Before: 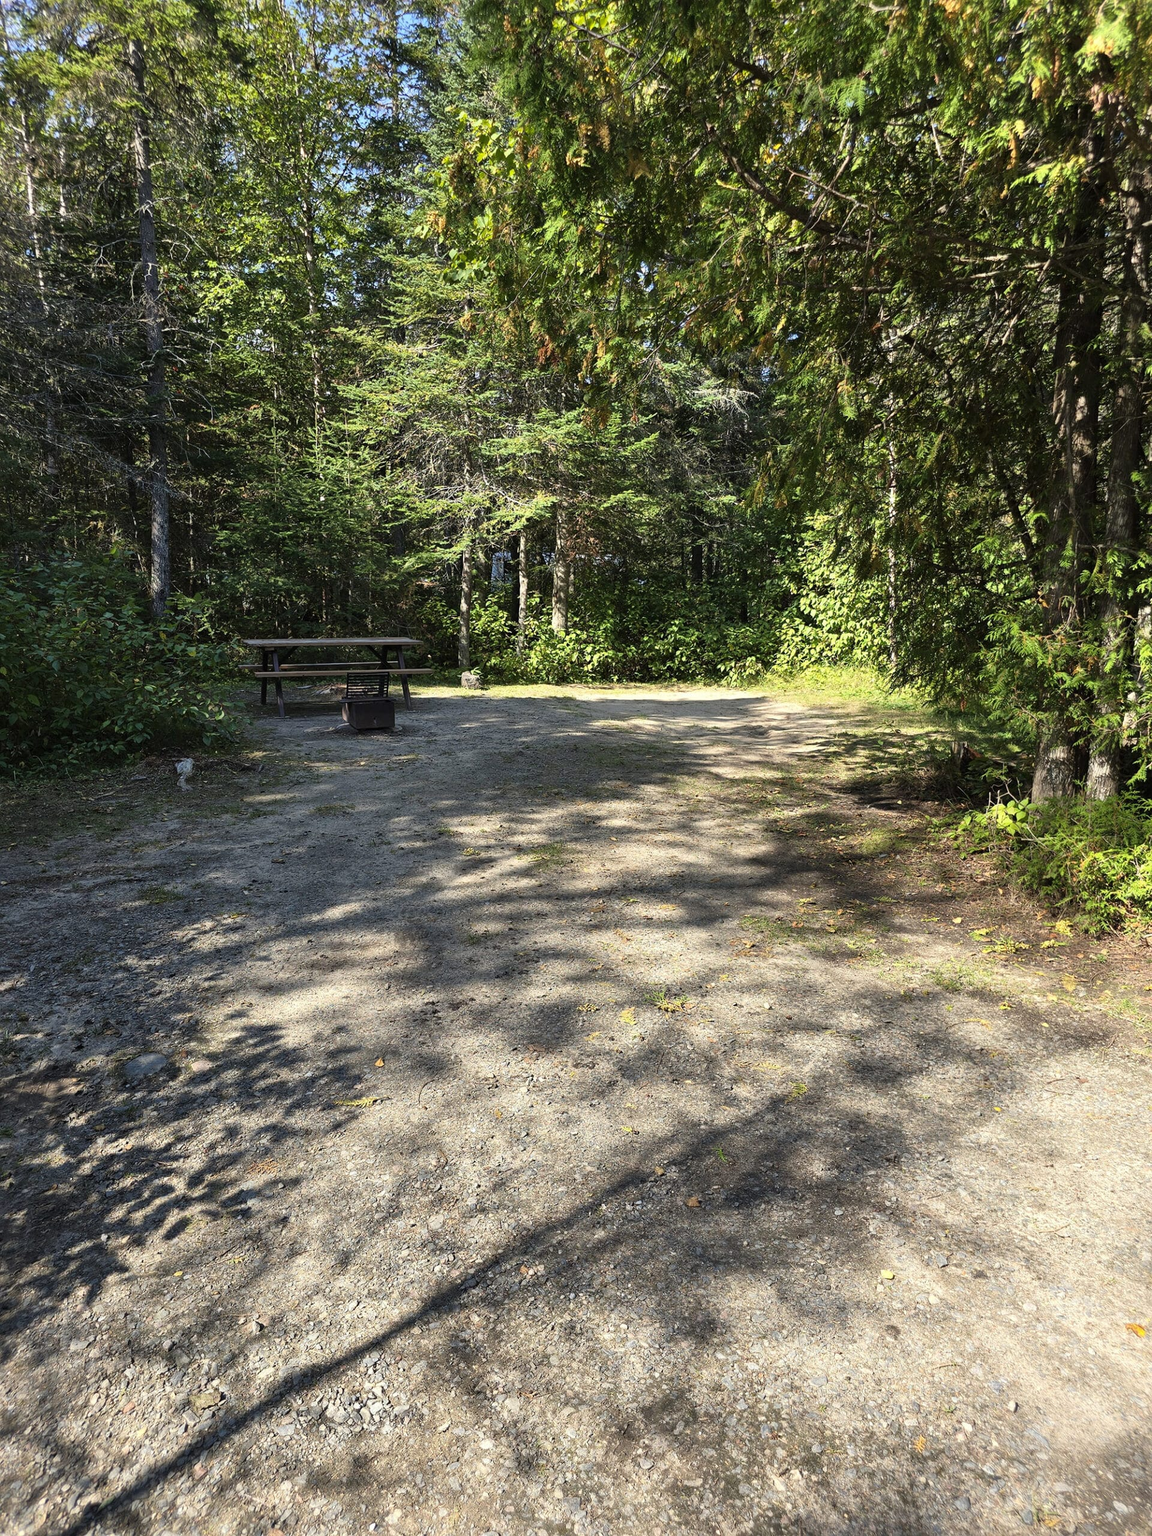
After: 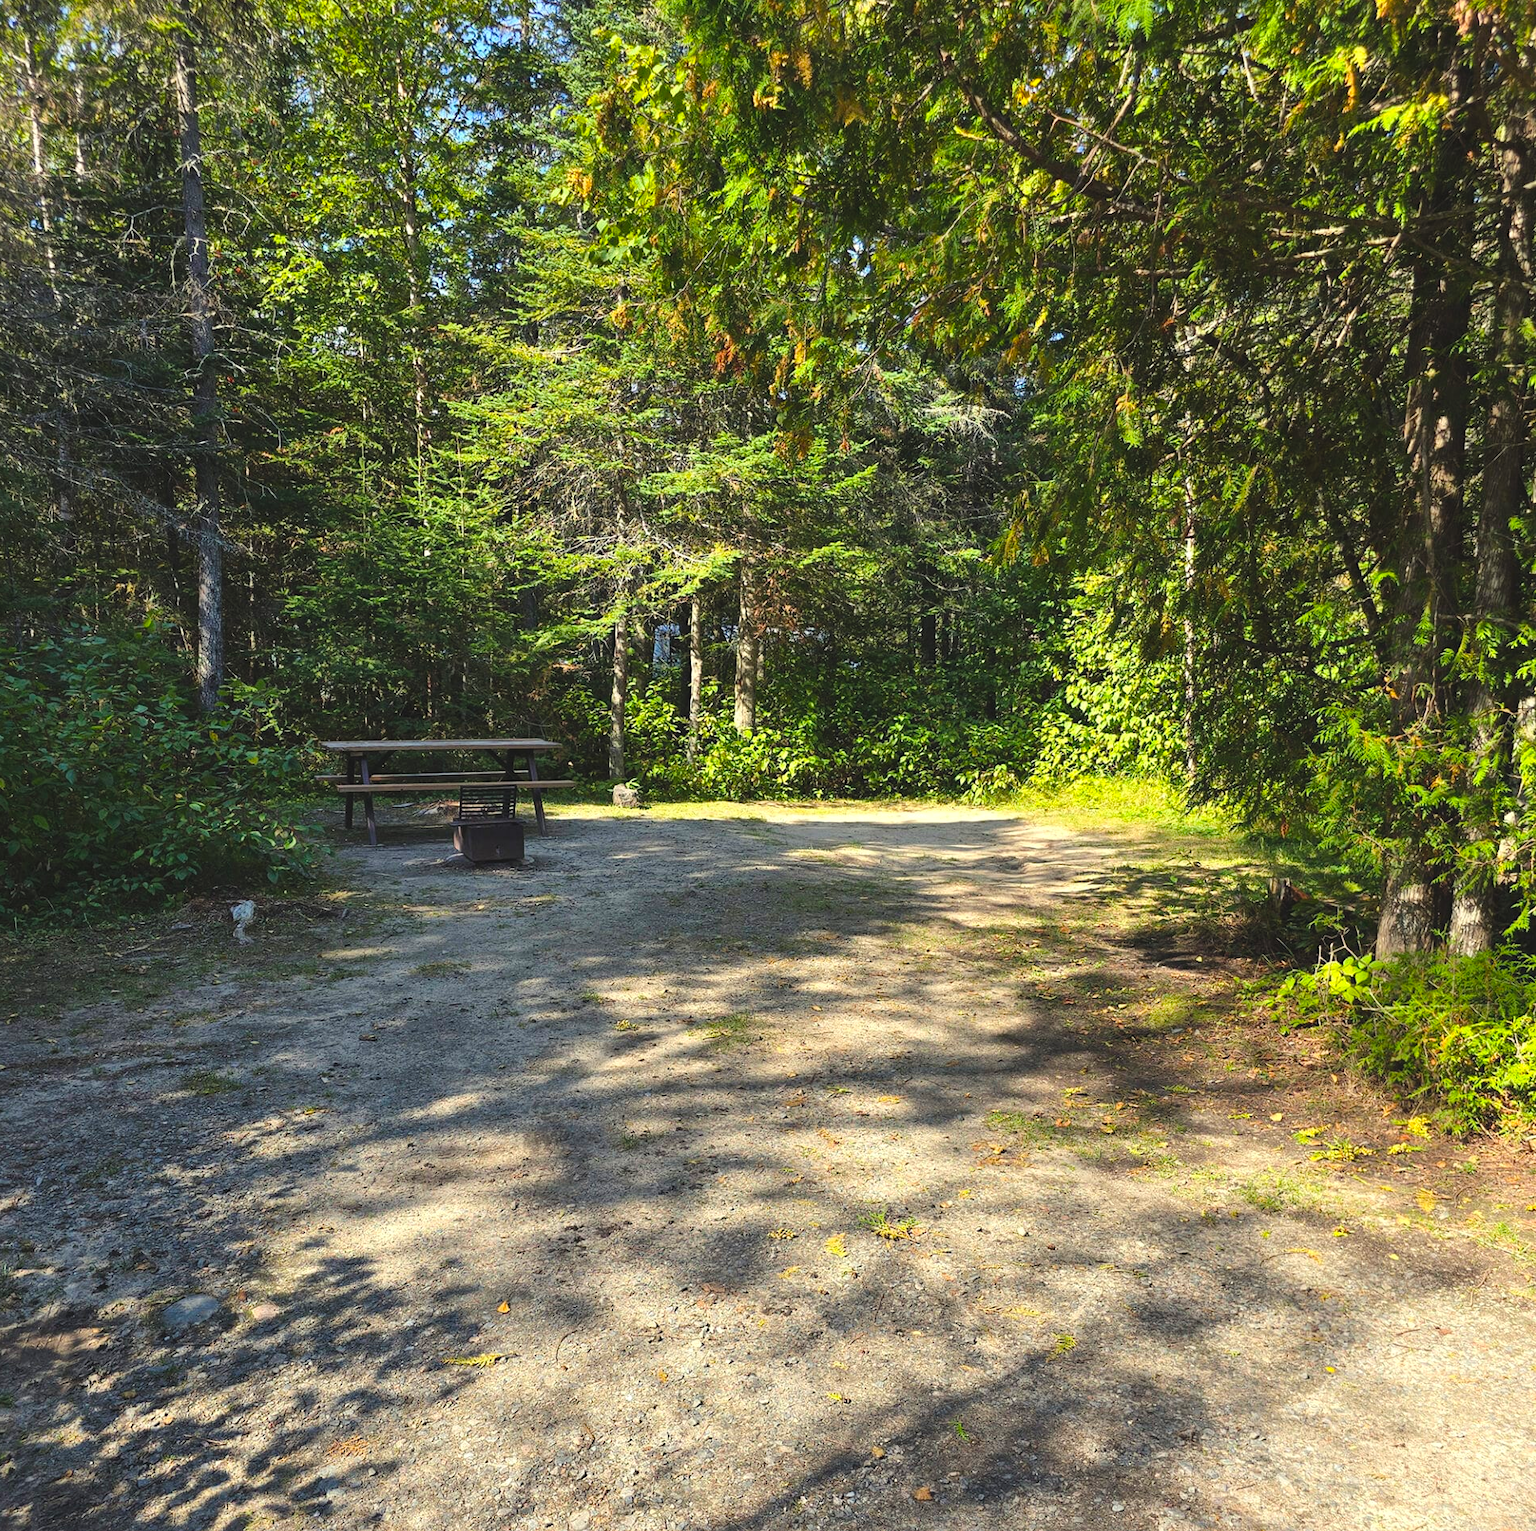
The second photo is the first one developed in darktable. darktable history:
crop: left 0.283%, top 5.547%, bottom 19.889%
color balance rgb: highlights gain › luminance 6.296%, highlights gain › chroma 1.236%, highlights gain › hue 92.97°, global offset › luminance 0.683%, perceptual saturation grading › global saturation 19.574%, perceptual brilliance grading › mid-tones 9.331%, perceptual brilliance grading › shadows 14.514%, global vibrance 11.703%
